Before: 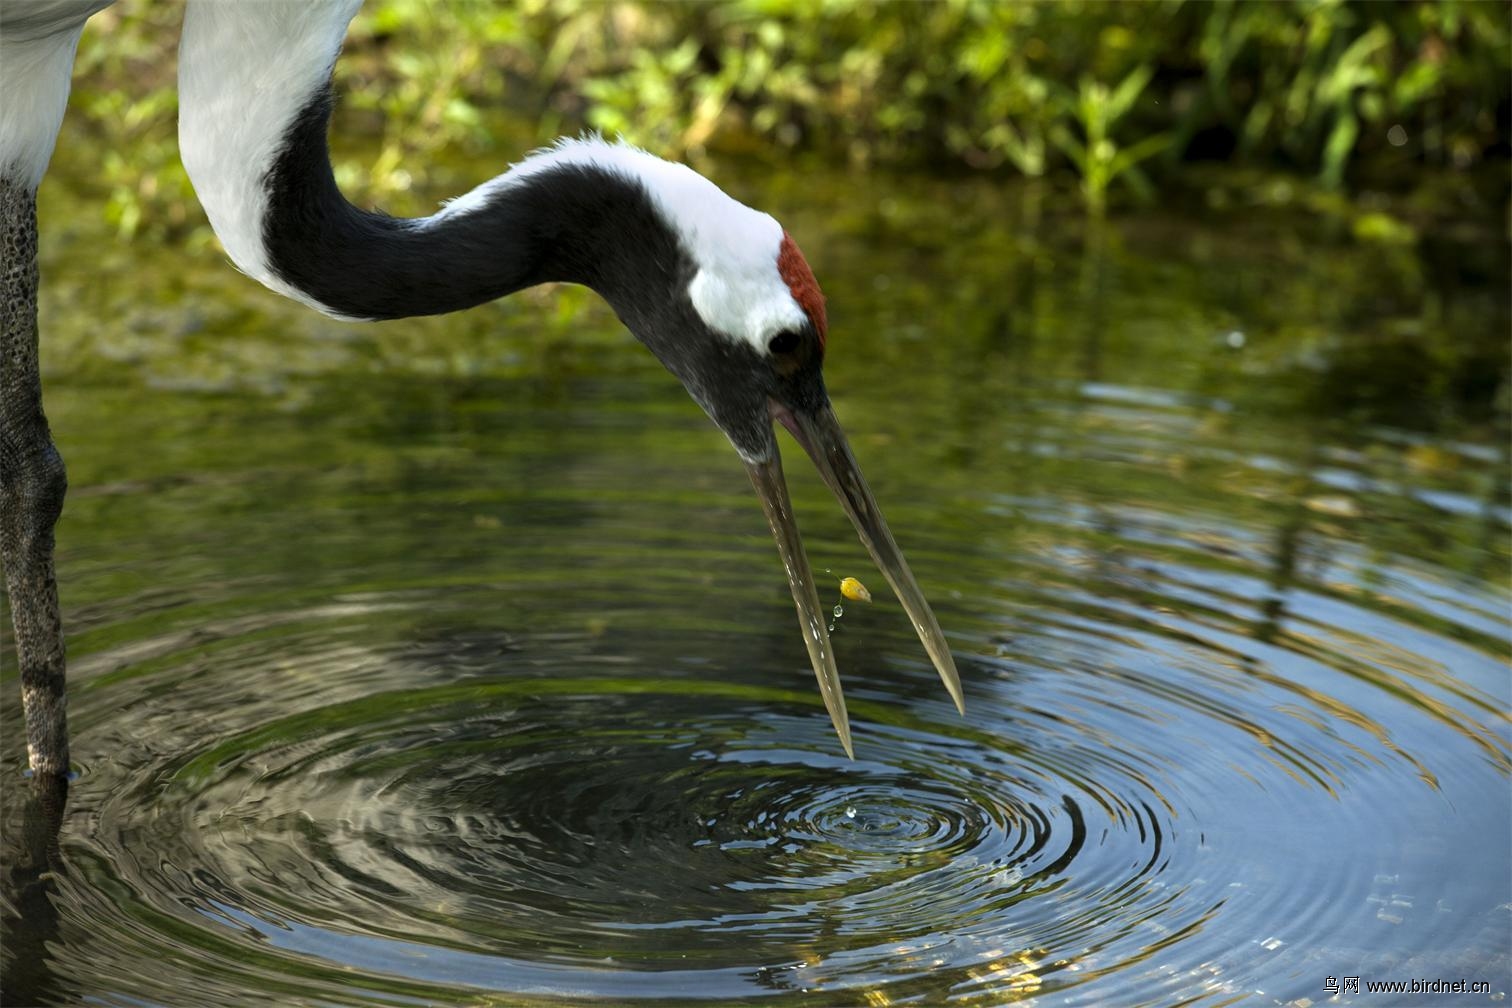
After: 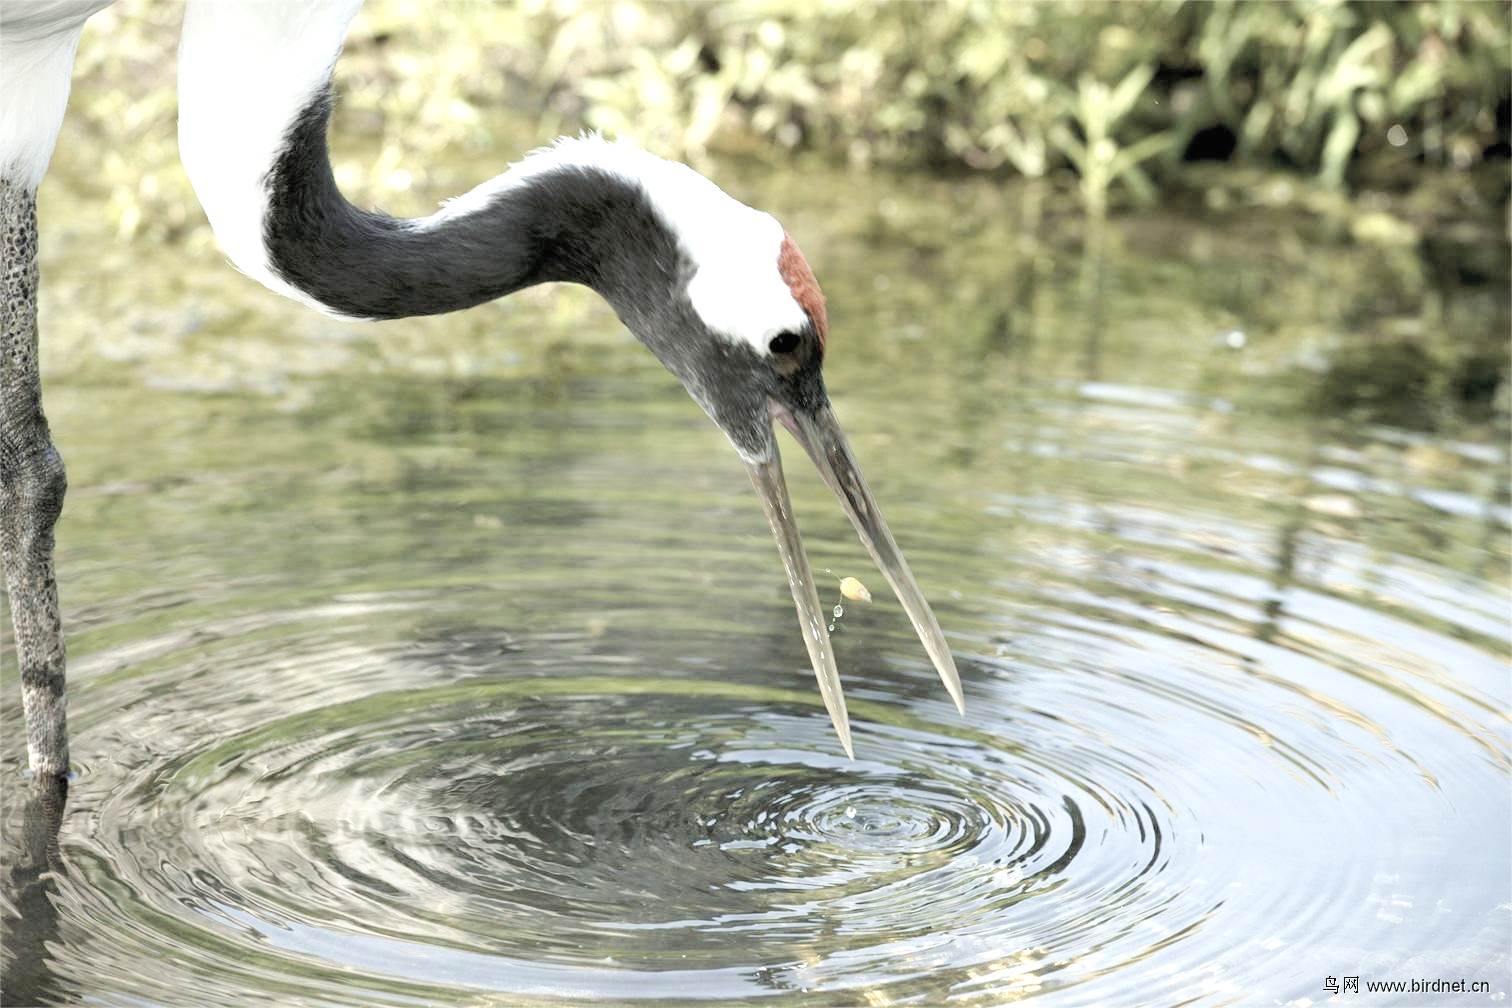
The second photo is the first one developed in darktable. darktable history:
exposure: black level correction 0, exposure 1.2 EV, compensate highlight preservation false
contrast brightness saturation: brightness 0.186, saturation -0.498
tone curve: curves: ch0 [(0, 0) (0.051, 0.027) (0.096, 0.071) (0.219, 0.248) (0.428, 0.52) (0.596, 0.713) (0.727, 0.823) (0.859, 0.924) (1, 1)]; ch1 [(0, 0) (0.1, 0.038) (0.318, 0.221) (0.413, 0.325) (0.443, 0.412) (0.483, 0.474) (0.503, 0.501) (0.516, 0.515) (0.548, 0.575) (0.561, 0.596) (0.594, 0.647) (0.666, 0.701) (1, 1)]; ch2 [(0, 0) (0.453, 0.435) (0.479, 0.476) (0.504, 0.5) (0.52, 0.526) (0.557, 0.585) (0.583, 0.608) (0.824, 0.815) (1, 1)], preserve colors none
